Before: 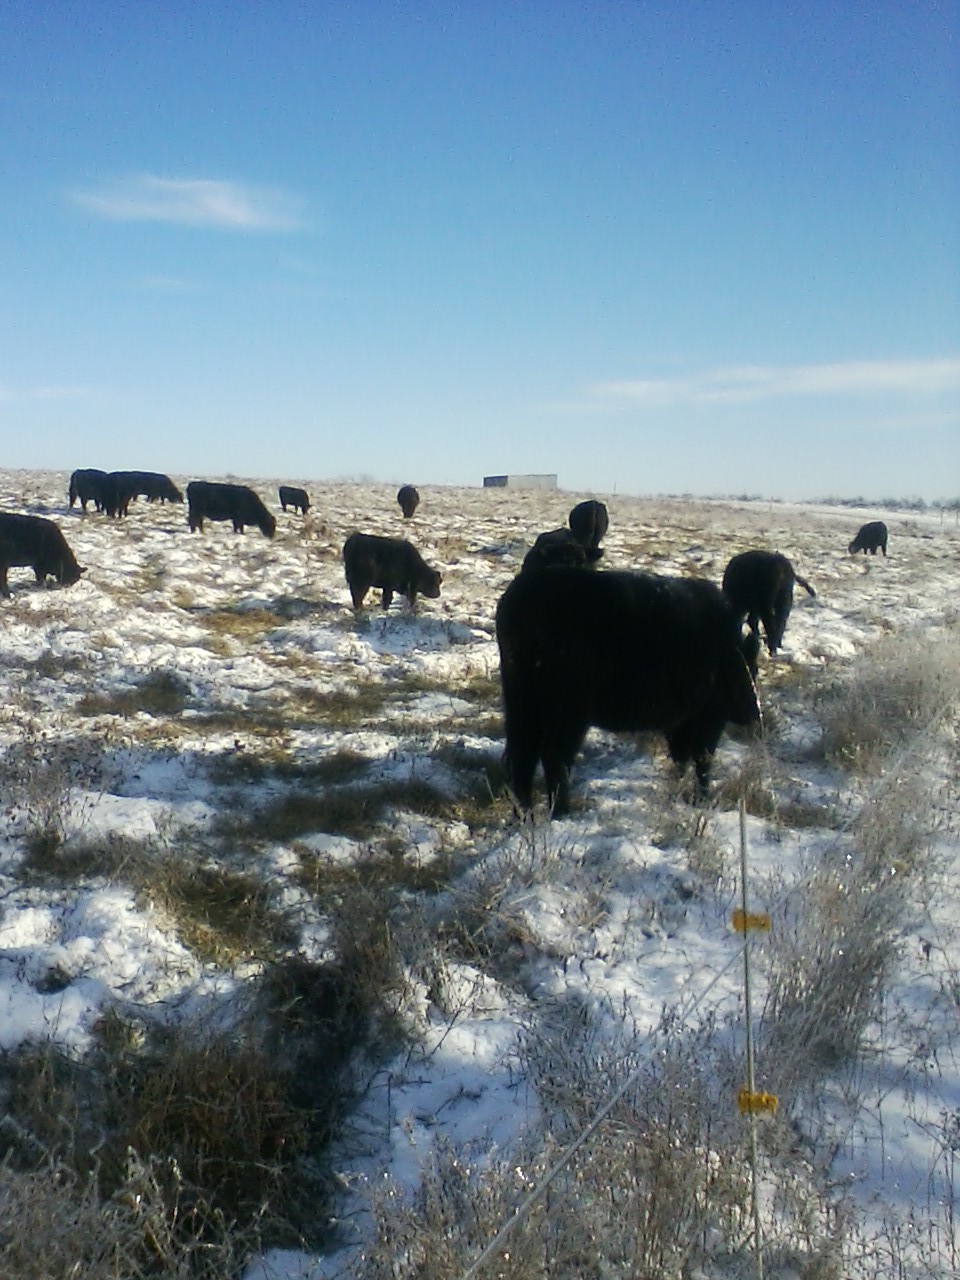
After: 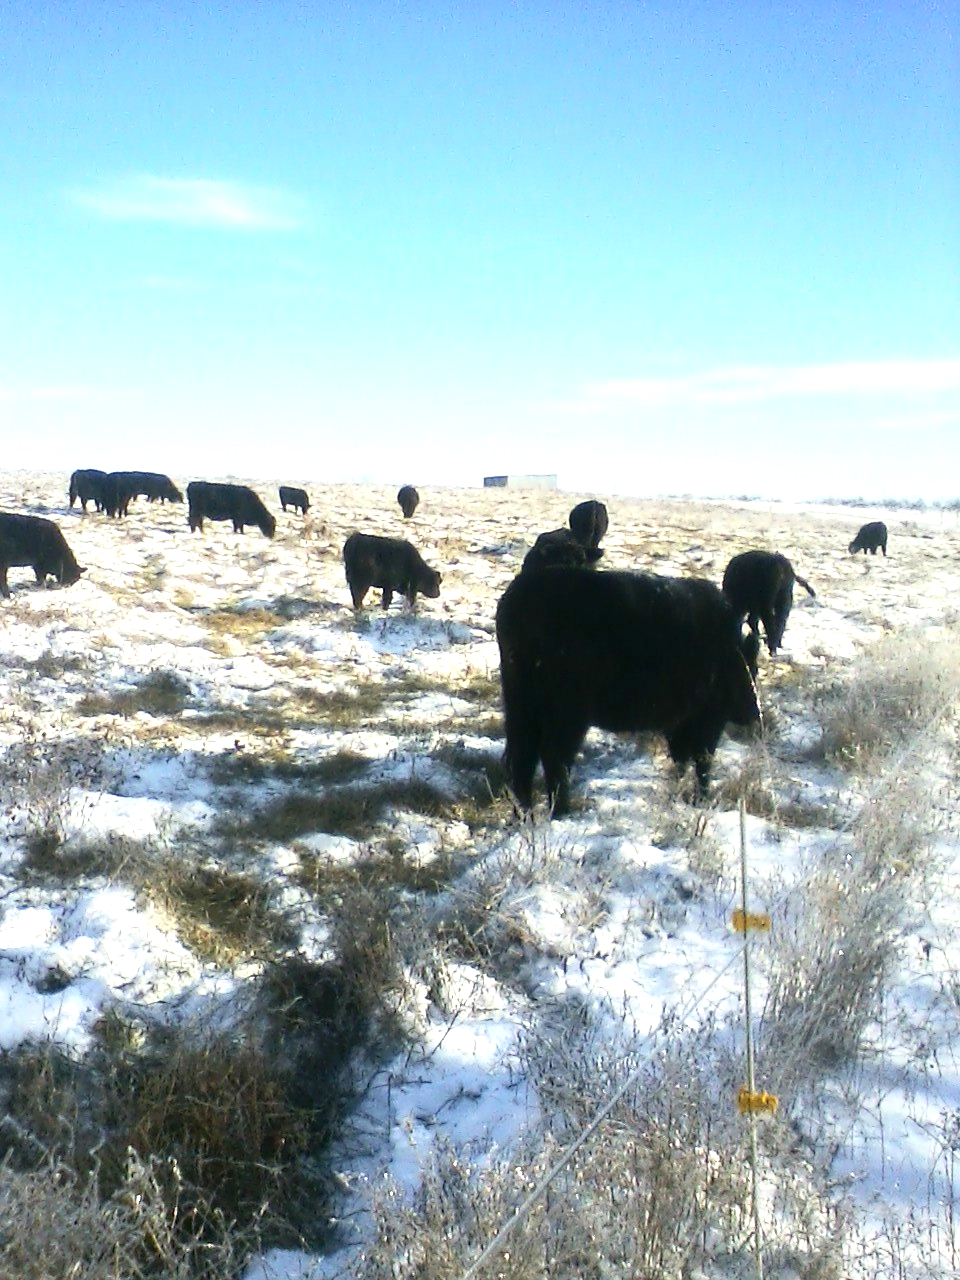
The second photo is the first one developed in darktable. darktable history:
exposure: black level correction 0, exposure 1 EV, compensate exposure bias true, compensate highlight preservation false
contrast brightness saturation: contrast 0.15, brightness 0.05
